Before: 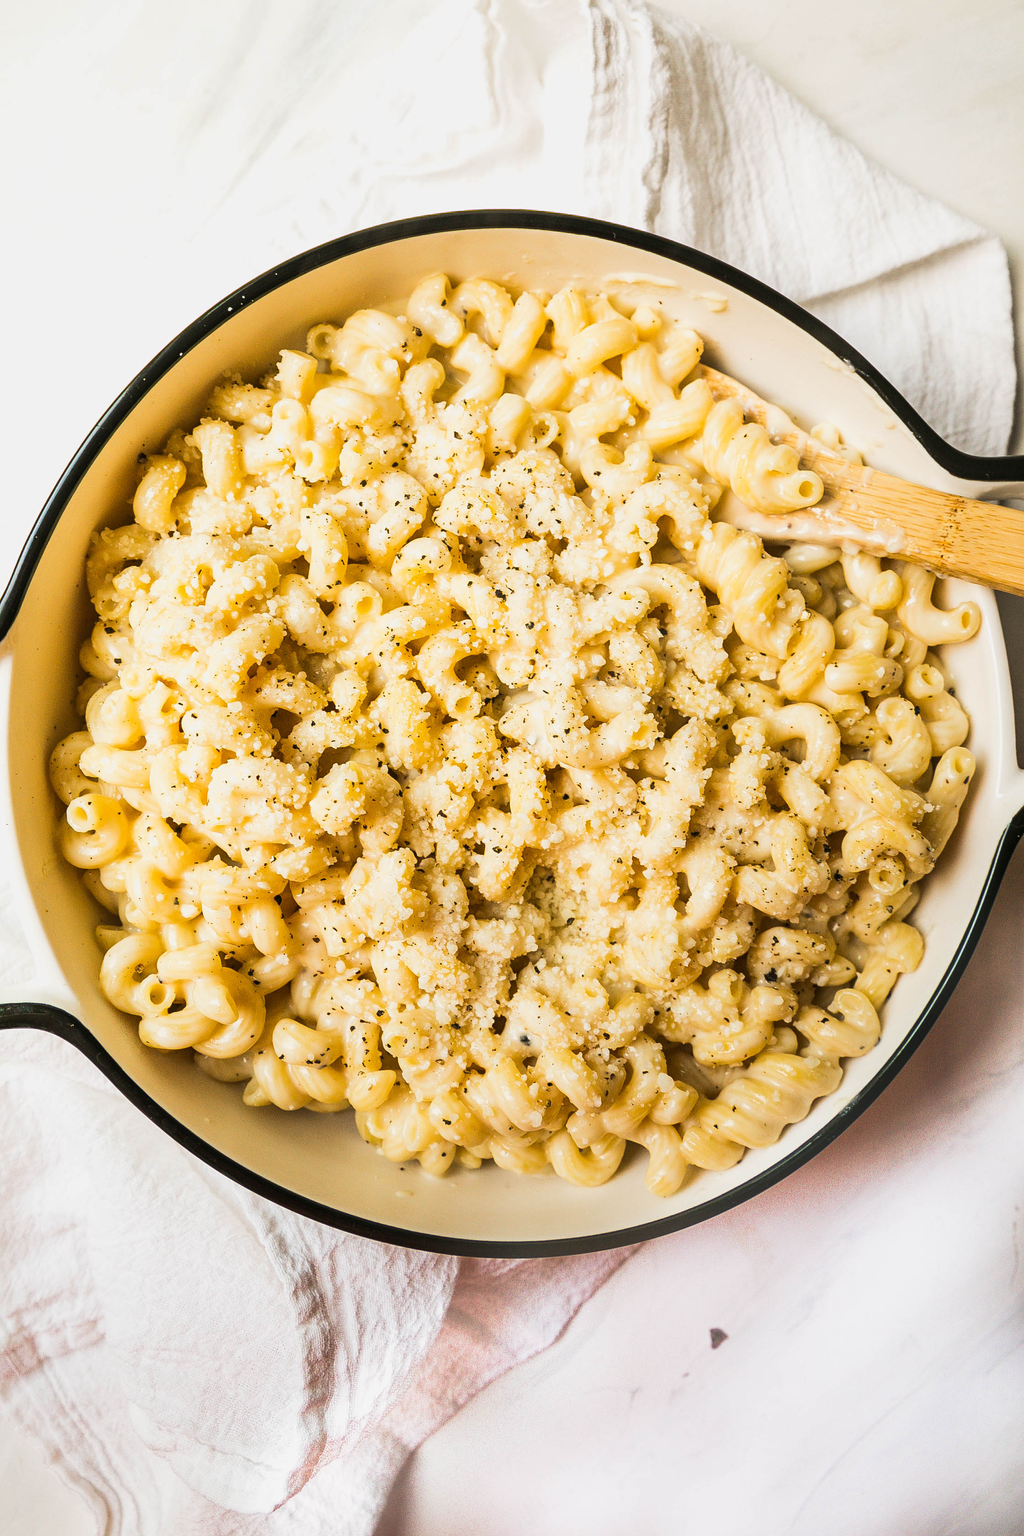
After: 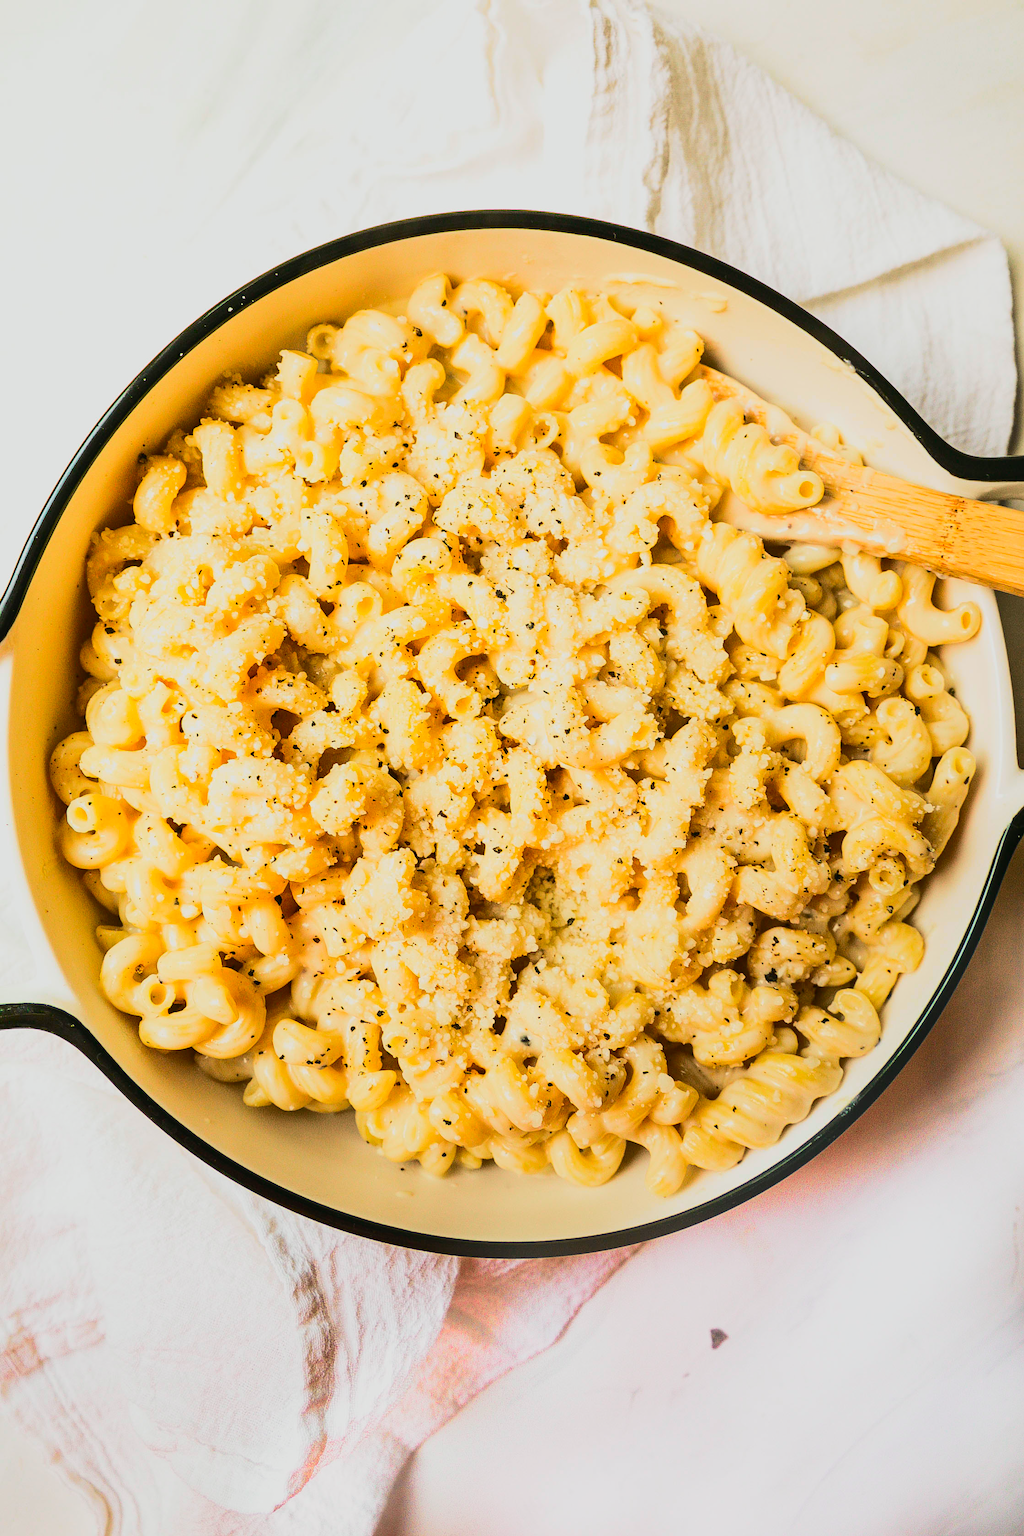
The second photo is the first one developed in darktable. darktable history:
tone curve: curves: ch0 [(0, 0.018) (0.036, 0.038) (0.15, 0.131) (0.27, 0.247) (0.503, 0.556) (0.763, 0.785) (1, 0.919)]; ch1 [(0, 0) (0.203, 0.158) (0.333, 0.283) (0.451, 0.417) (0.502, 0.5) (0.519, 0.522) (0.562, 0.588) (0.603, 0.664) (0.722, 0.813) (1, 1)]; ch2 [(0, 0) (0.29, 0.295) (0.404, 0.436) (0.497, 0.499) (0.521, 0.523) (0.561, 0.605) (0.639, 0.664) (0.712, 0.764) (1, 1)], color space Lab, independent channels, preserve colors none
